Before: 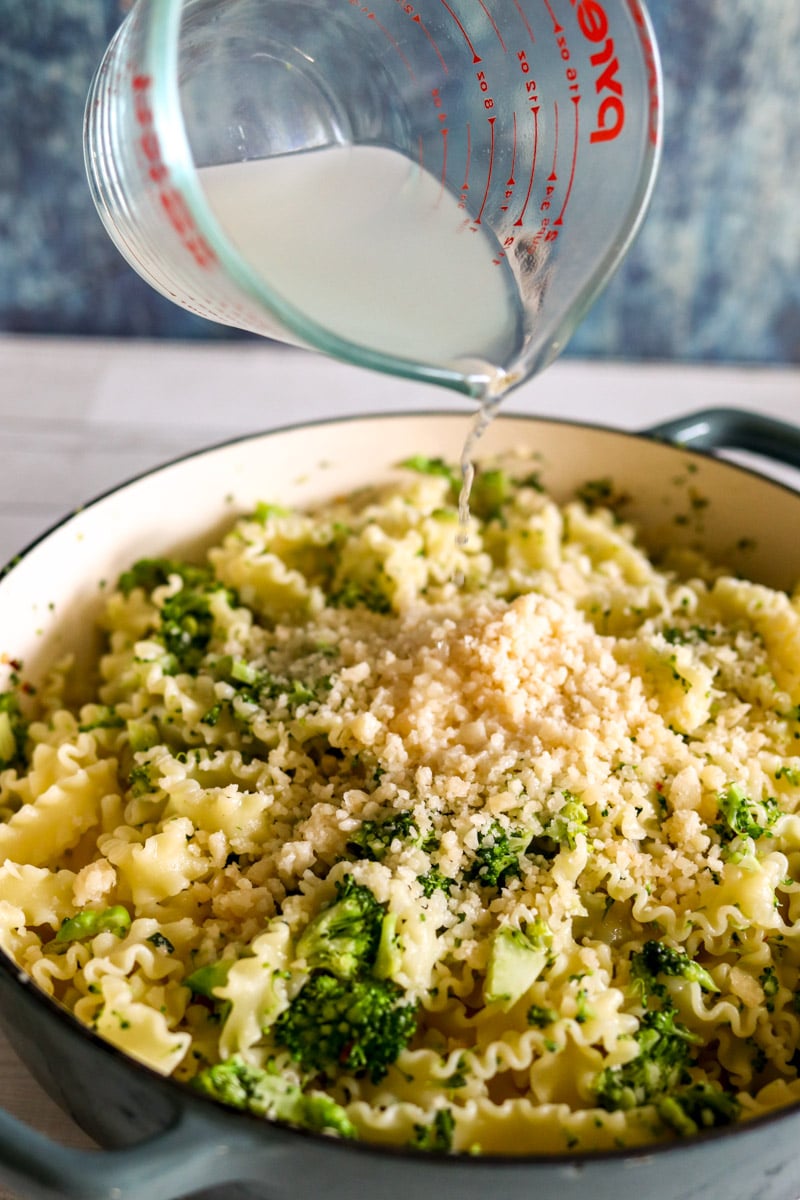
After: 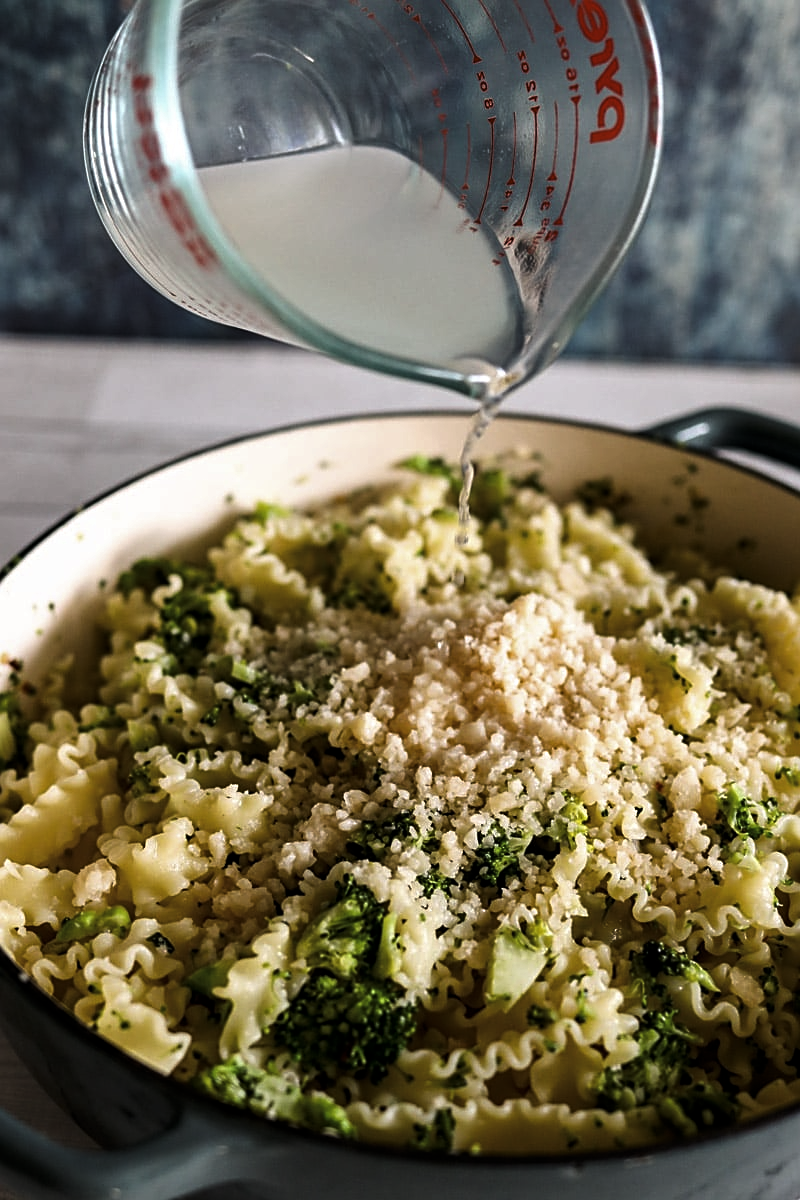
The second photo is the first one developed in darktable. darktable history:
levels: levels [0, 0.618, 1]
sharpen: on, module defaults
